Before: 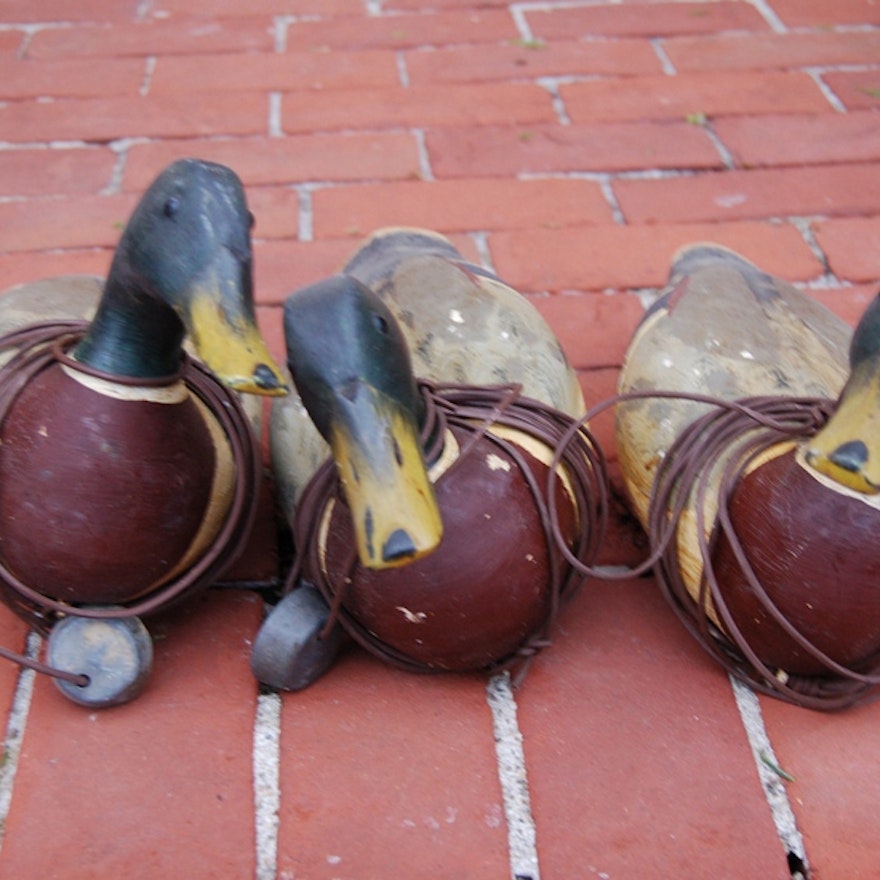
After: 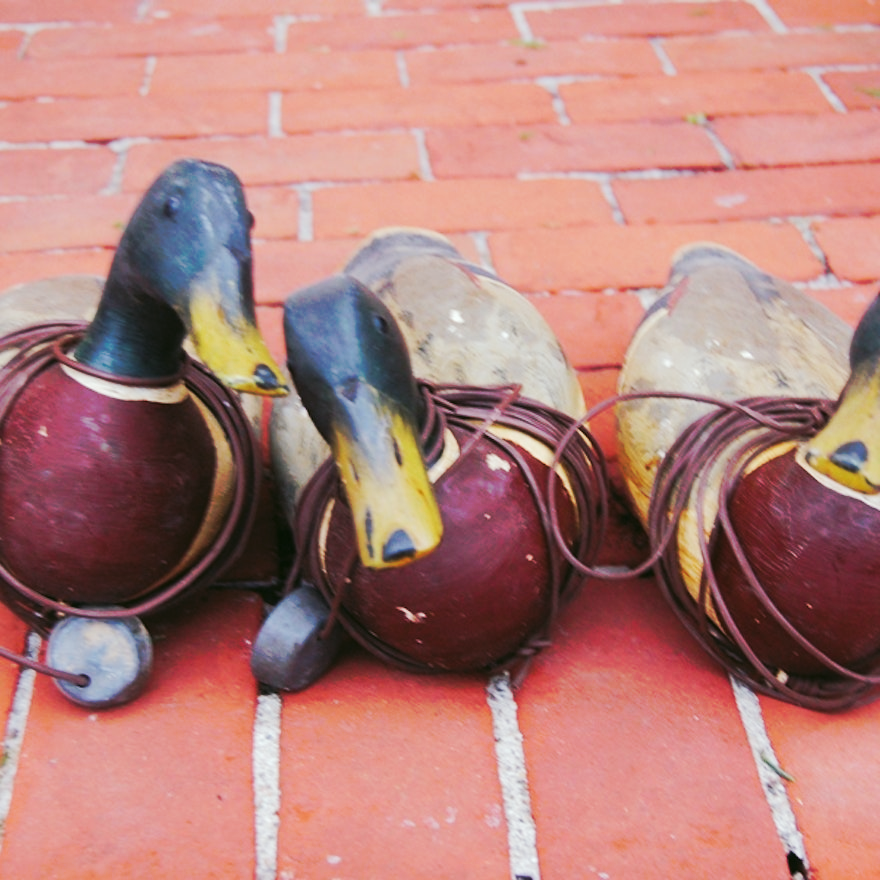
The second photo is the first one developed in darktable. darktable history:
tone curve: curves: ch0 [(0, 0) (0.003, 0.003) (0.011, 0.011) (0.025, 0.024) (0.044, 0.043) (0.069, 0.067) (0.1, 0.096) (0.136, 0.131) (0.177, 0.171) (0.224, 0.217) (0.277, 0.268) (0.335, 0.324) (0.399, 0.385) (0.468, 0.452) (0.543, 0.571) (0.623, 0.647) (0.709, 0.727) (0.801, 0.813) (0.898, 0.904) (1, 1)], preserve colors none
color look up table: target L [95.87, 92.77, 92.21, 89.44, 64.36, 72.71, 68.11, 65.5, 56.49, 33.06, 24.14, 200, 88.89, 88.29, 89.2, 73.48, 74.32, 72.65, 67.51, 55.2, 55.13, 62.45, 58.73, 55.04, 54.52, 51.1, 35.51, 20.15, 92.84, 85.02, 61.19, 69.2, 68.26, 66.87, 54.54, 50.35, 42.32, 30.47, 29.85, 24.14, 25.8, 10.67, 10.47, 89.5, 77.33, 69.62, 52.55, 49.44, 13.86], target a [-6.775, -26.73, -25.55, -43.62, -60.24, -15.78, -11.57, -46.35, -41.16, -35.81, -17.41, 0, 1.693, -6.323, 13.88, 31.58, 42.37, 28.02, 8.476, 82.52, 78.04, 16.09, 36.02, 59.23, 82.14, 77.22, 47.69, 28.38, -0.629, 26.68, 81.74, 67.79, 10.14, 41.06, 48.5, 58.49, 73.98, -0.592, 50.02, 12.88, 48.08, 17.96, 8.968, -28.16, -15.16, -34.08, -8.759, -30.96, -9.177], target b [5.564, 39.18, 1.805, 19.58, 55.98, 1.466, 47.23, 20.36, 45.75, 29.65, 23.94, 0, 29.36, 86.26, -0.674, 77.47, 2.654, 59.37, 4.318, 20.93, 61.28, 66.98, 36.02, 66.01, 13.8, 51.56, 11.51, 26.02, -4.498, -20, -35.98, -45.19, -47.67, -49.42, -17.87, -48.28, -69.94, 0.448, -89.95, -51.06, -5.975, -43.46, -4.707, -9.55, -30.54, -19.93, -38.27, -9.152, -0.697], num patches 49
